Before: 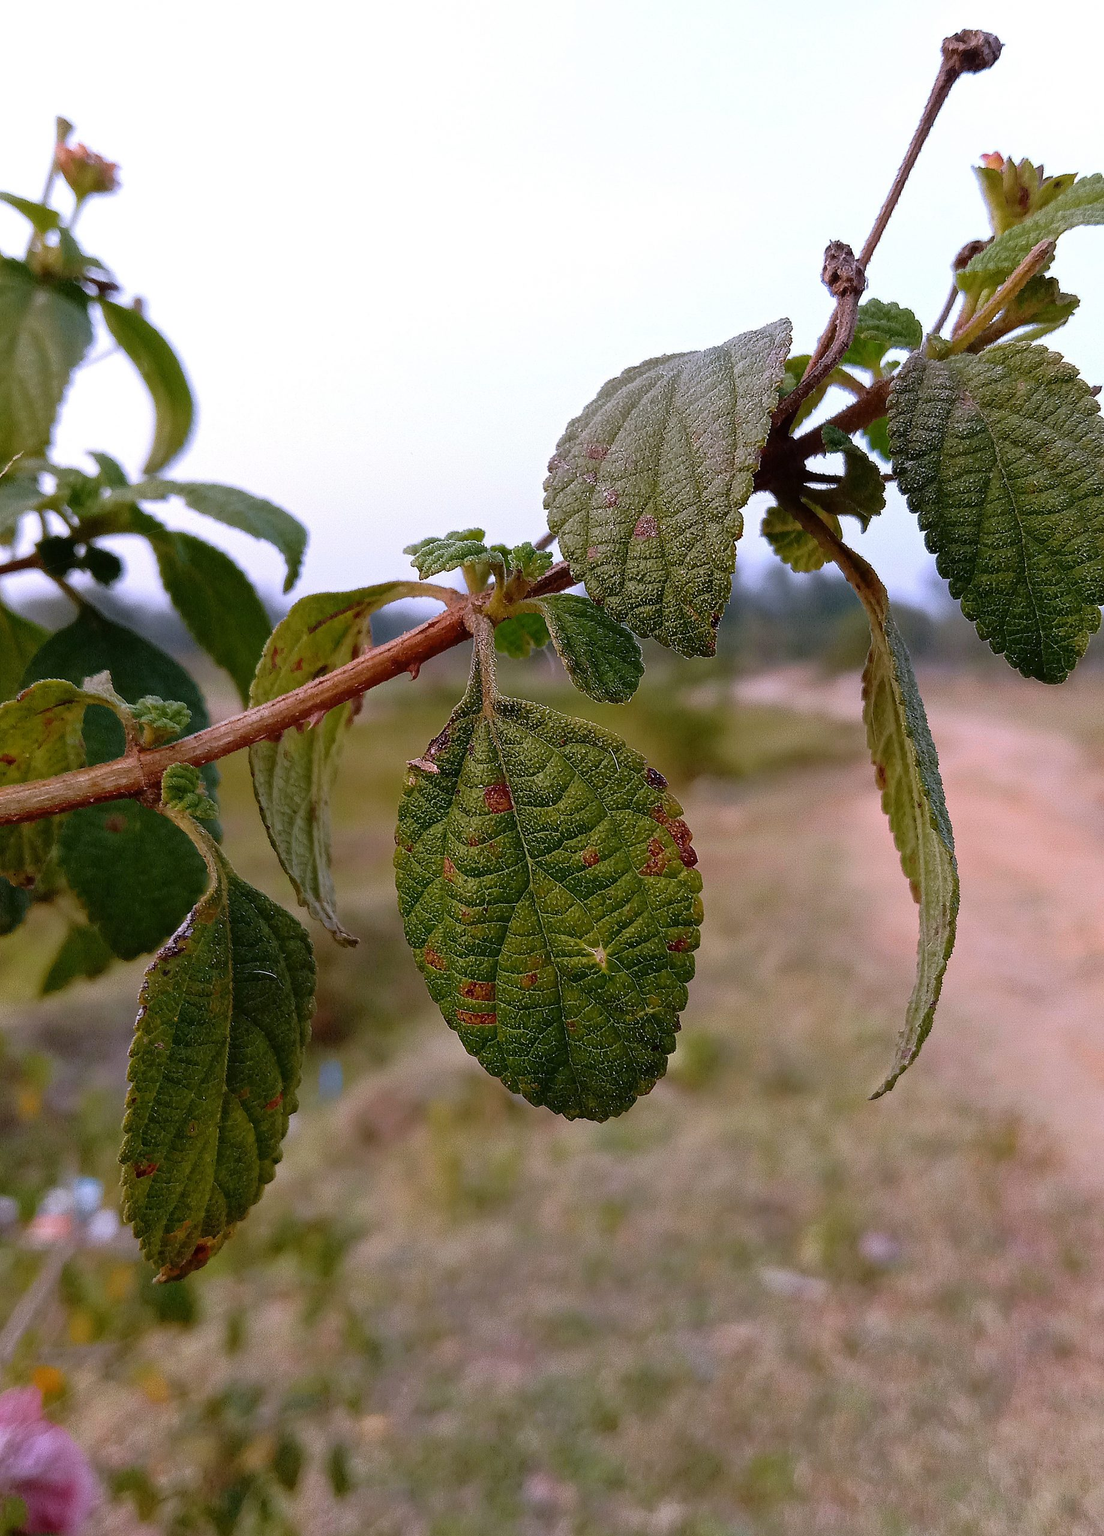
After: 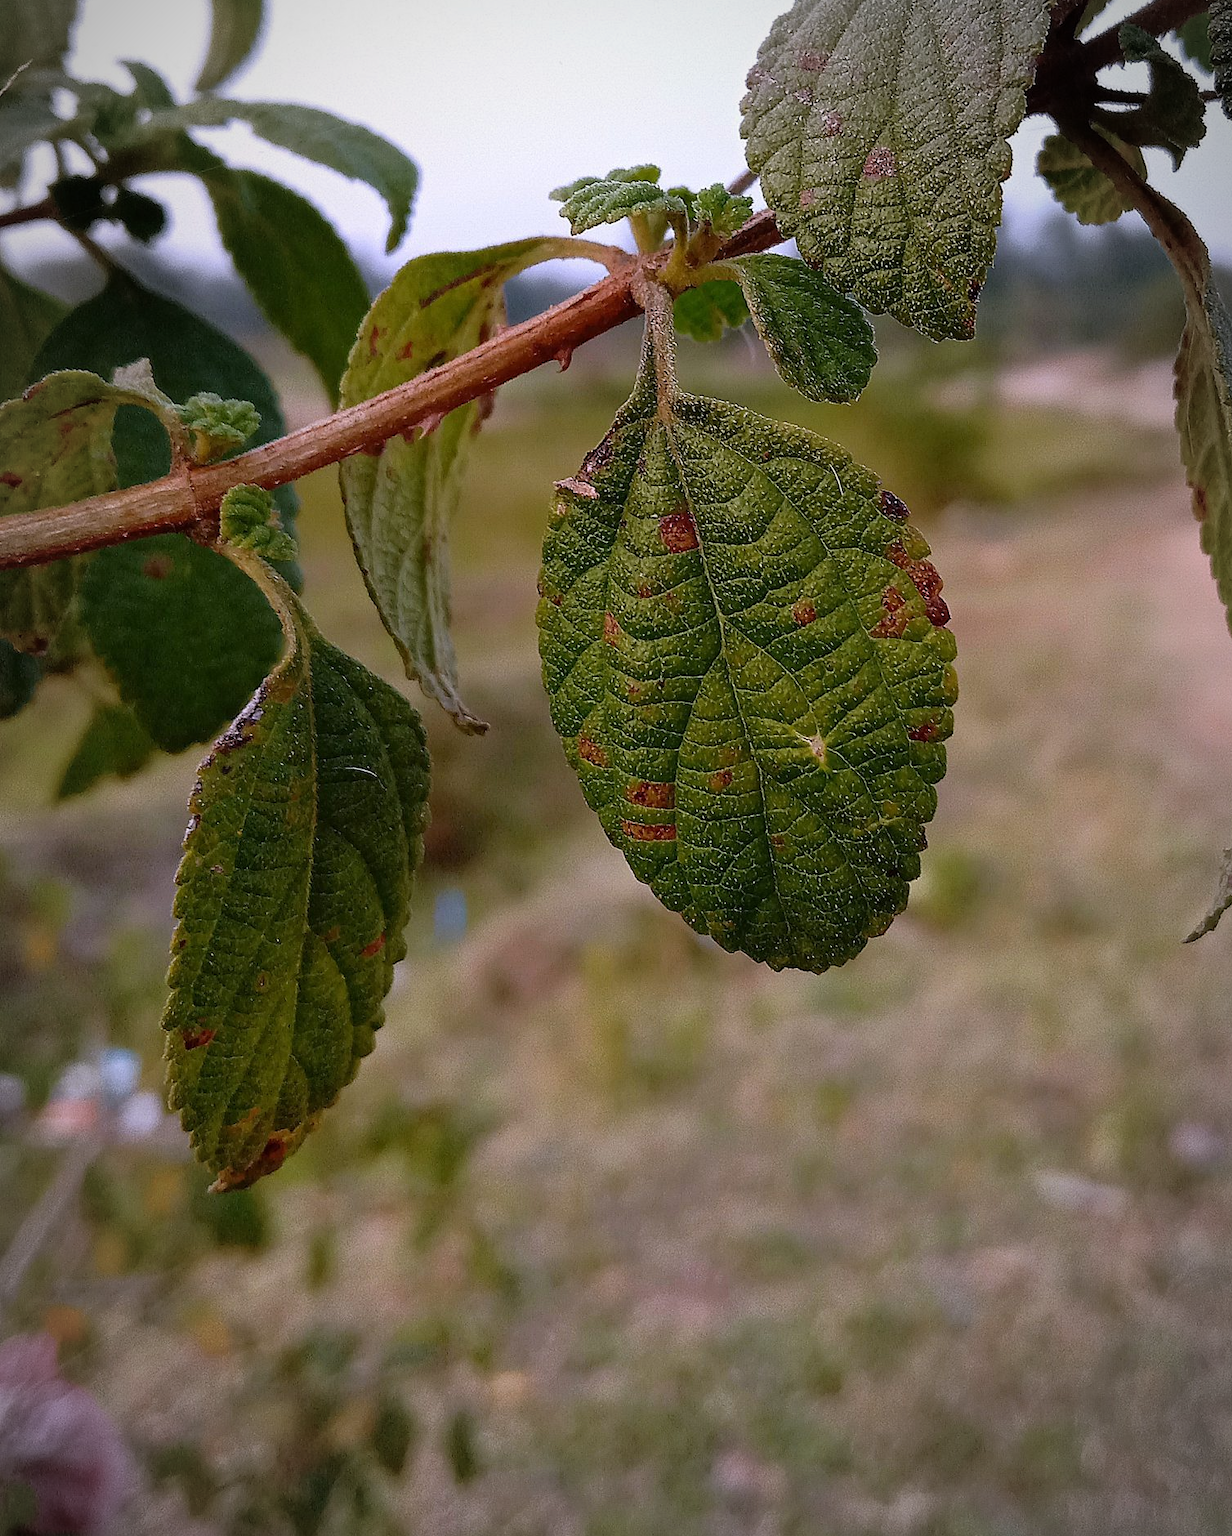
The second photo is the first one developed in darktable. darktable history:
crop: top 26.531%, right 17.959%
vignetting: automatic ratio true
